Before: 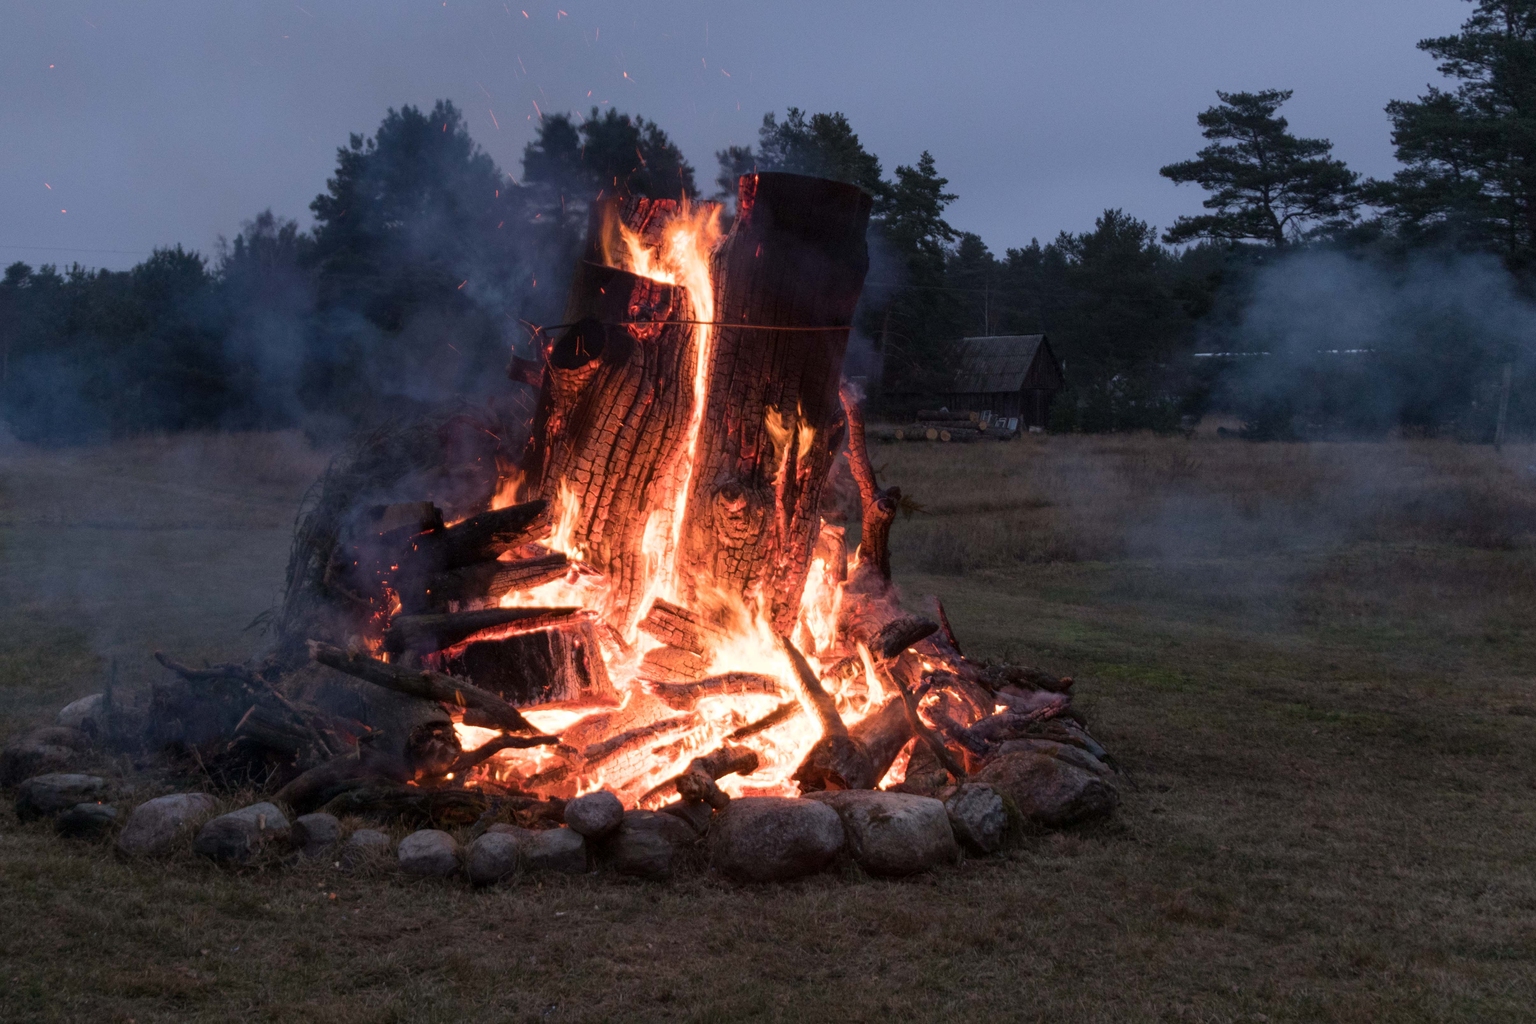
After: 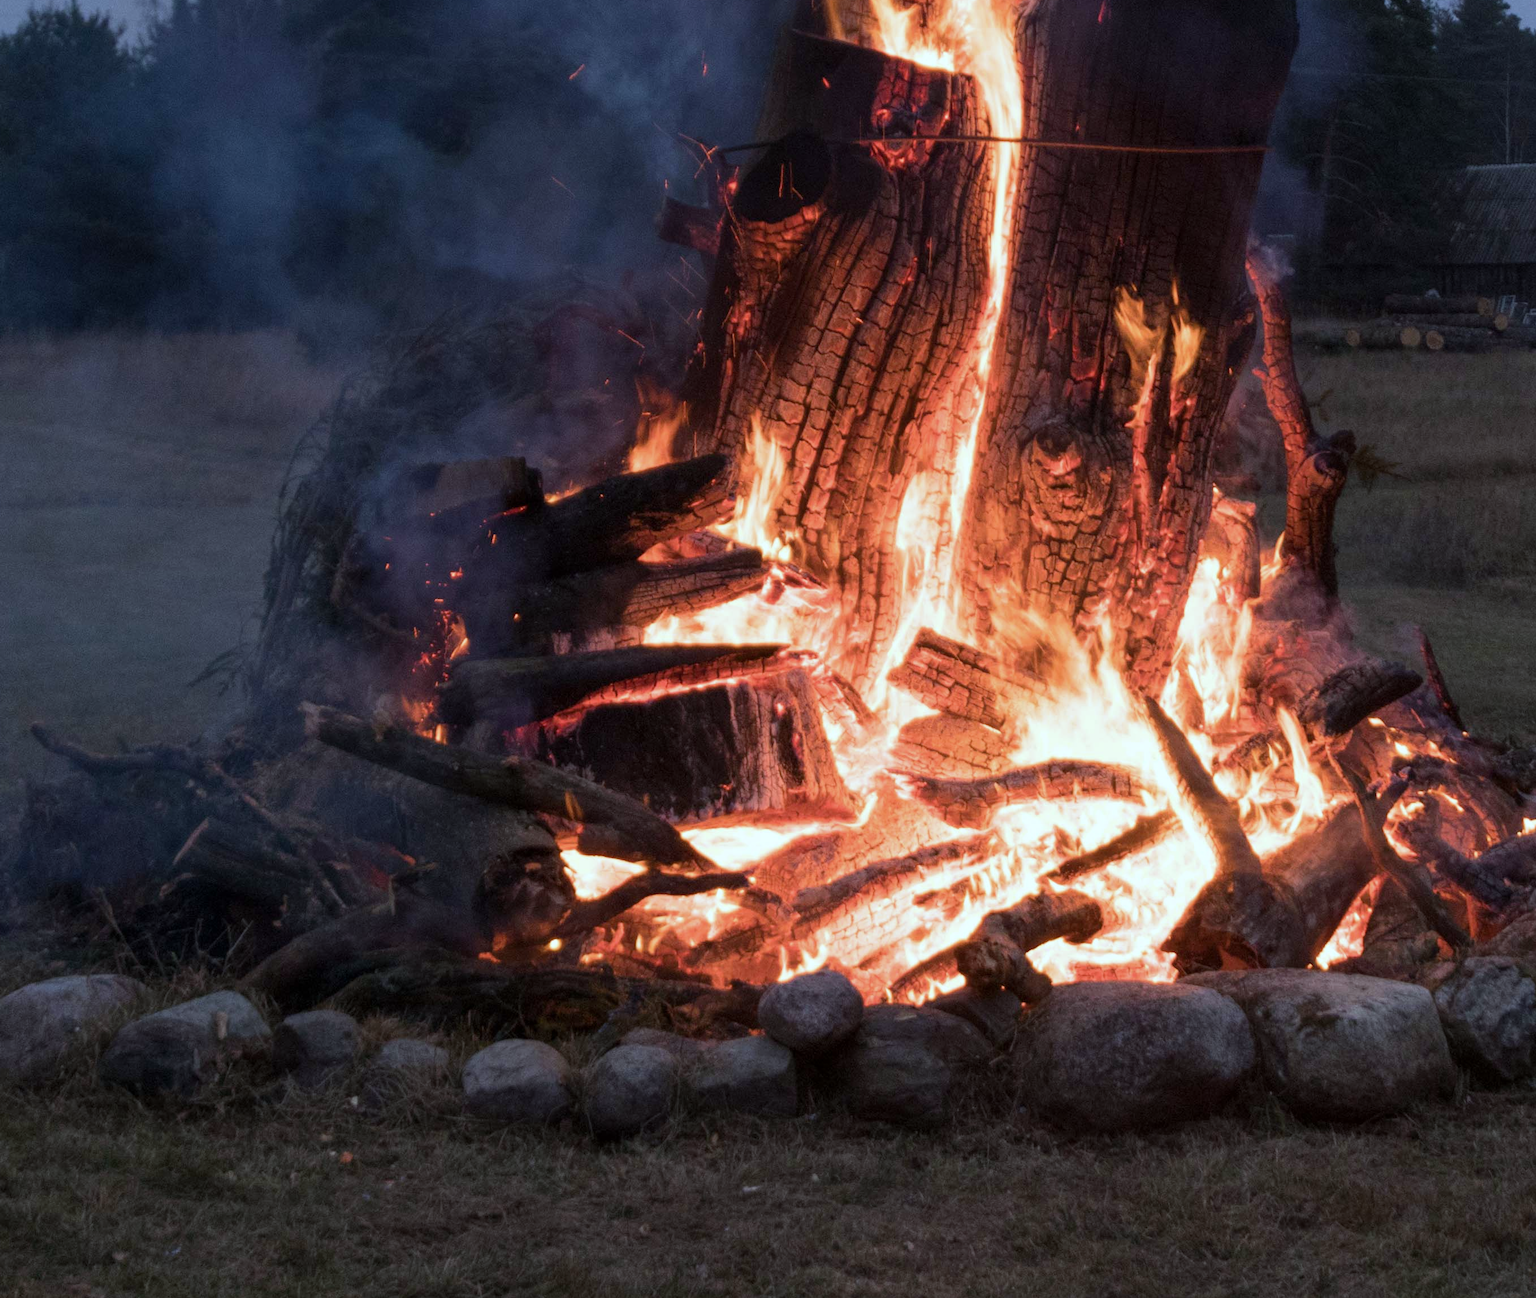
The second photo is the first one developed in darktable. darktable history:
white balance: red 0.925, blue 1.046
crop: left 8.966%, top 23.852%, right 34.699%, bottom 4.703%
